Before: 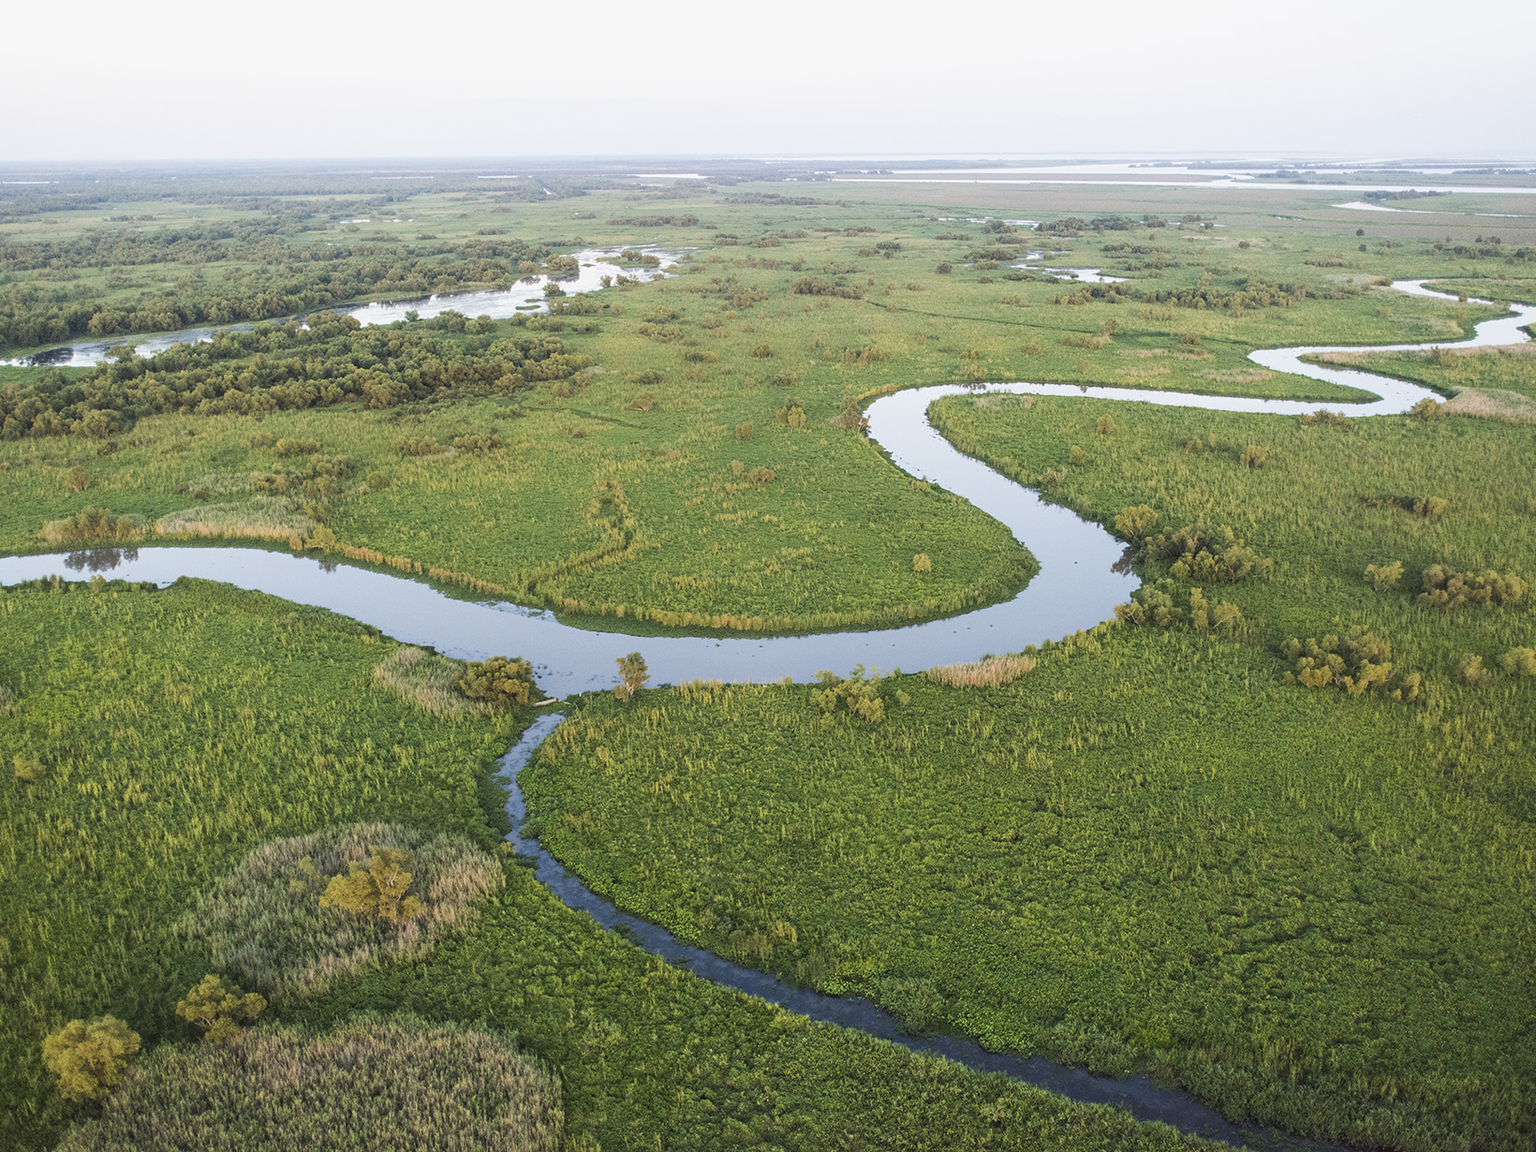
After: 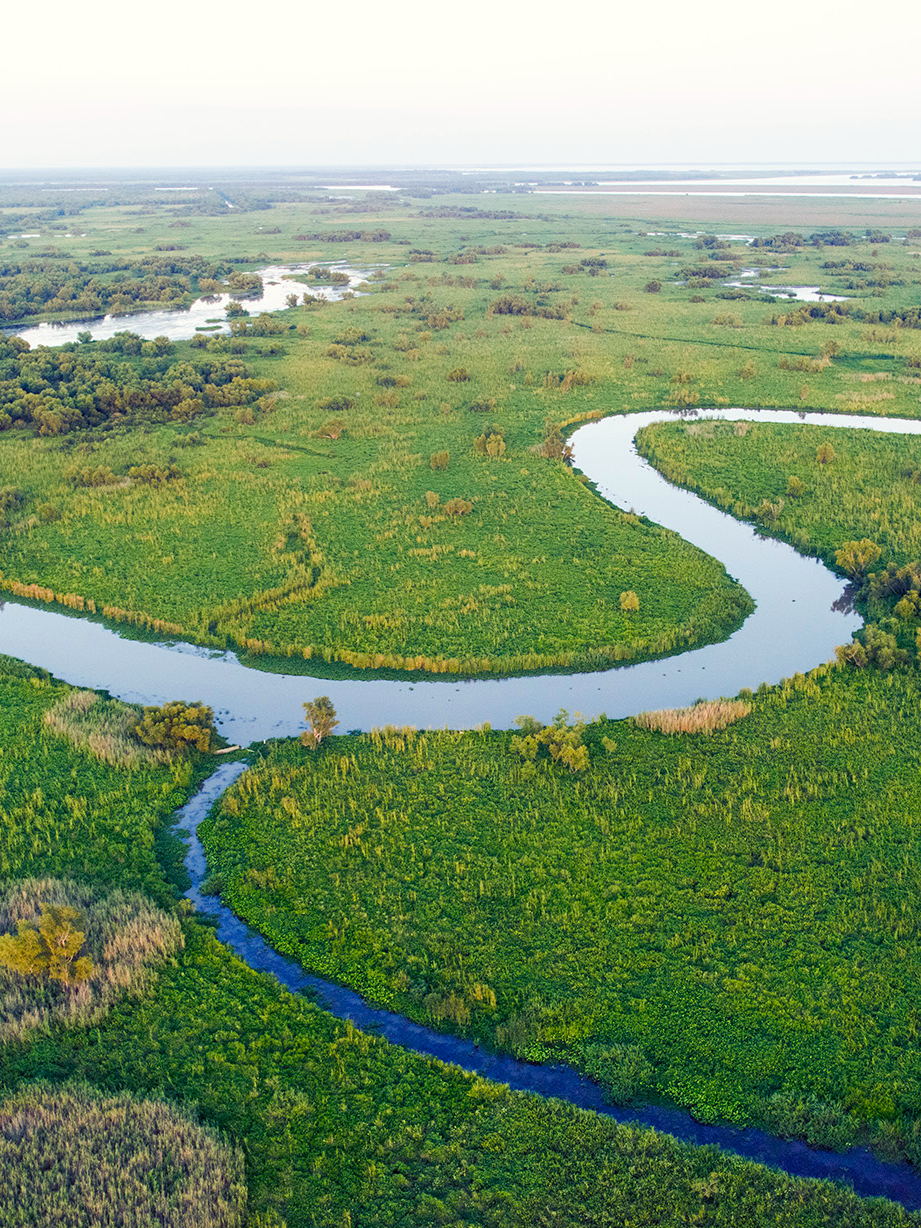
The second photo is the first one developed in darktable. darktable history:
color balance rgb: shadows lift › luminance -28.76%, shadows lift › chroma 15%, shadows lift › hue 270°, power › chroma 1%, power › hue 255°, highlights gain › luminance 7.14%, highlights gain › chroma 2%, highlights gain › hue 90°, global offset › luminance -0.29%, global offset › hue 260°, perceptual saturation grading › global saturation 20%, perceptual saturation grading › highlights -13.92%, perceptual saturation grading › shadows 50%
crop: left 21.674%, right 22.086%
